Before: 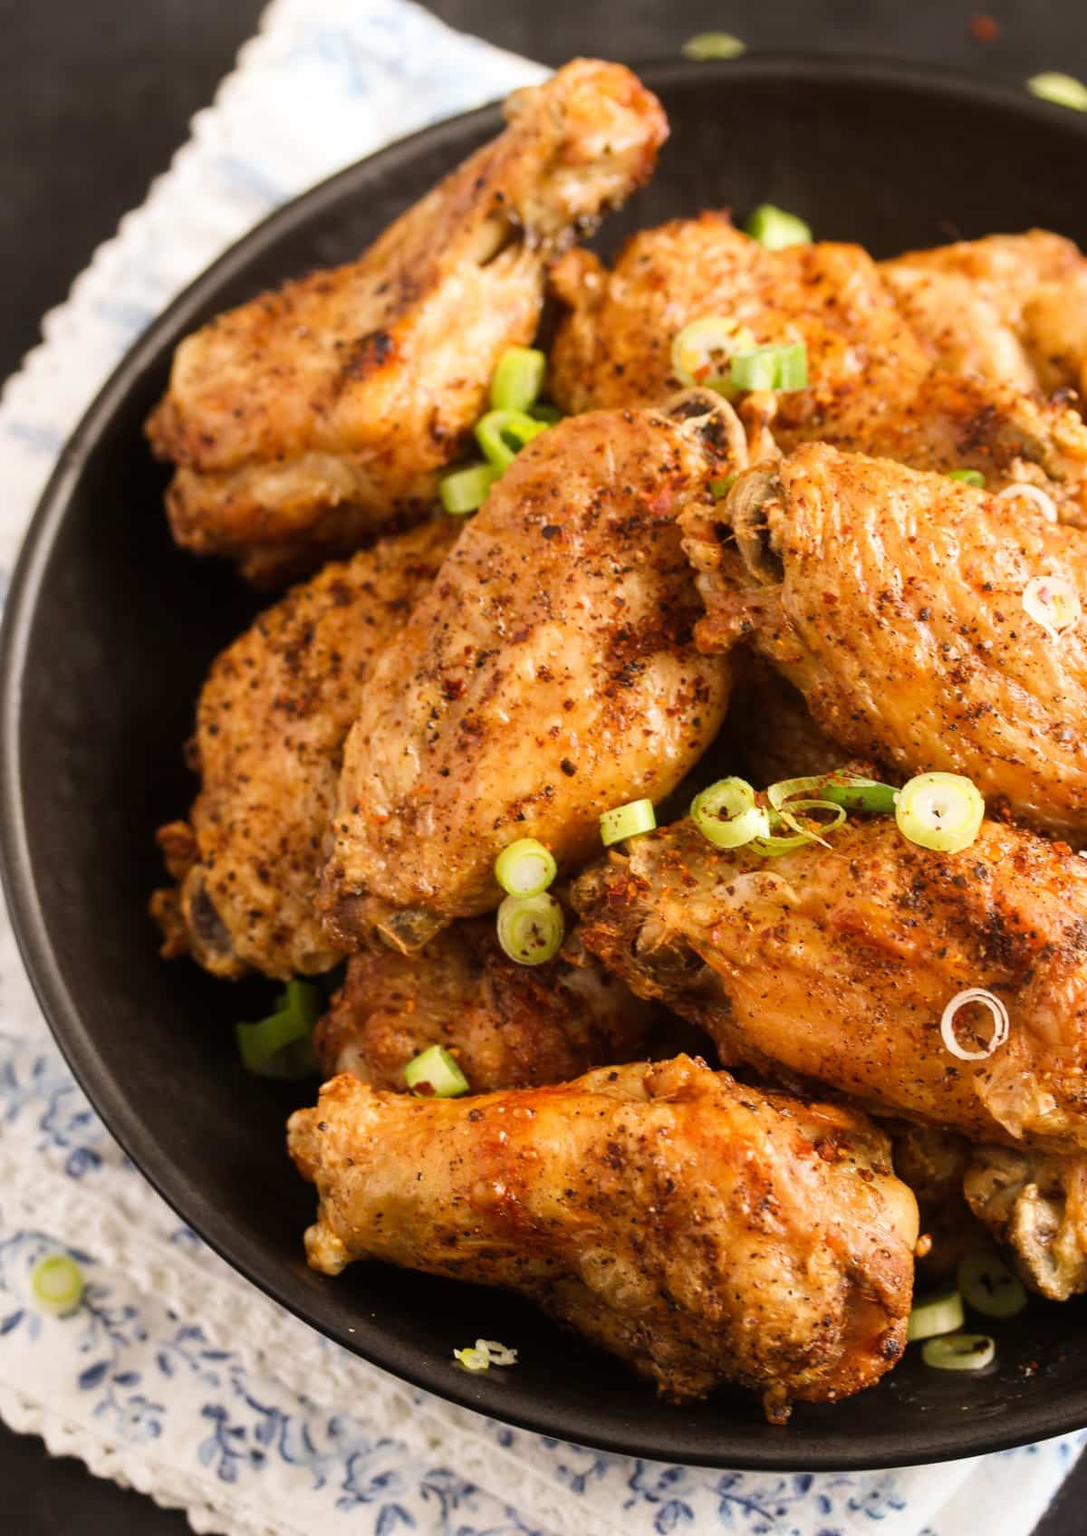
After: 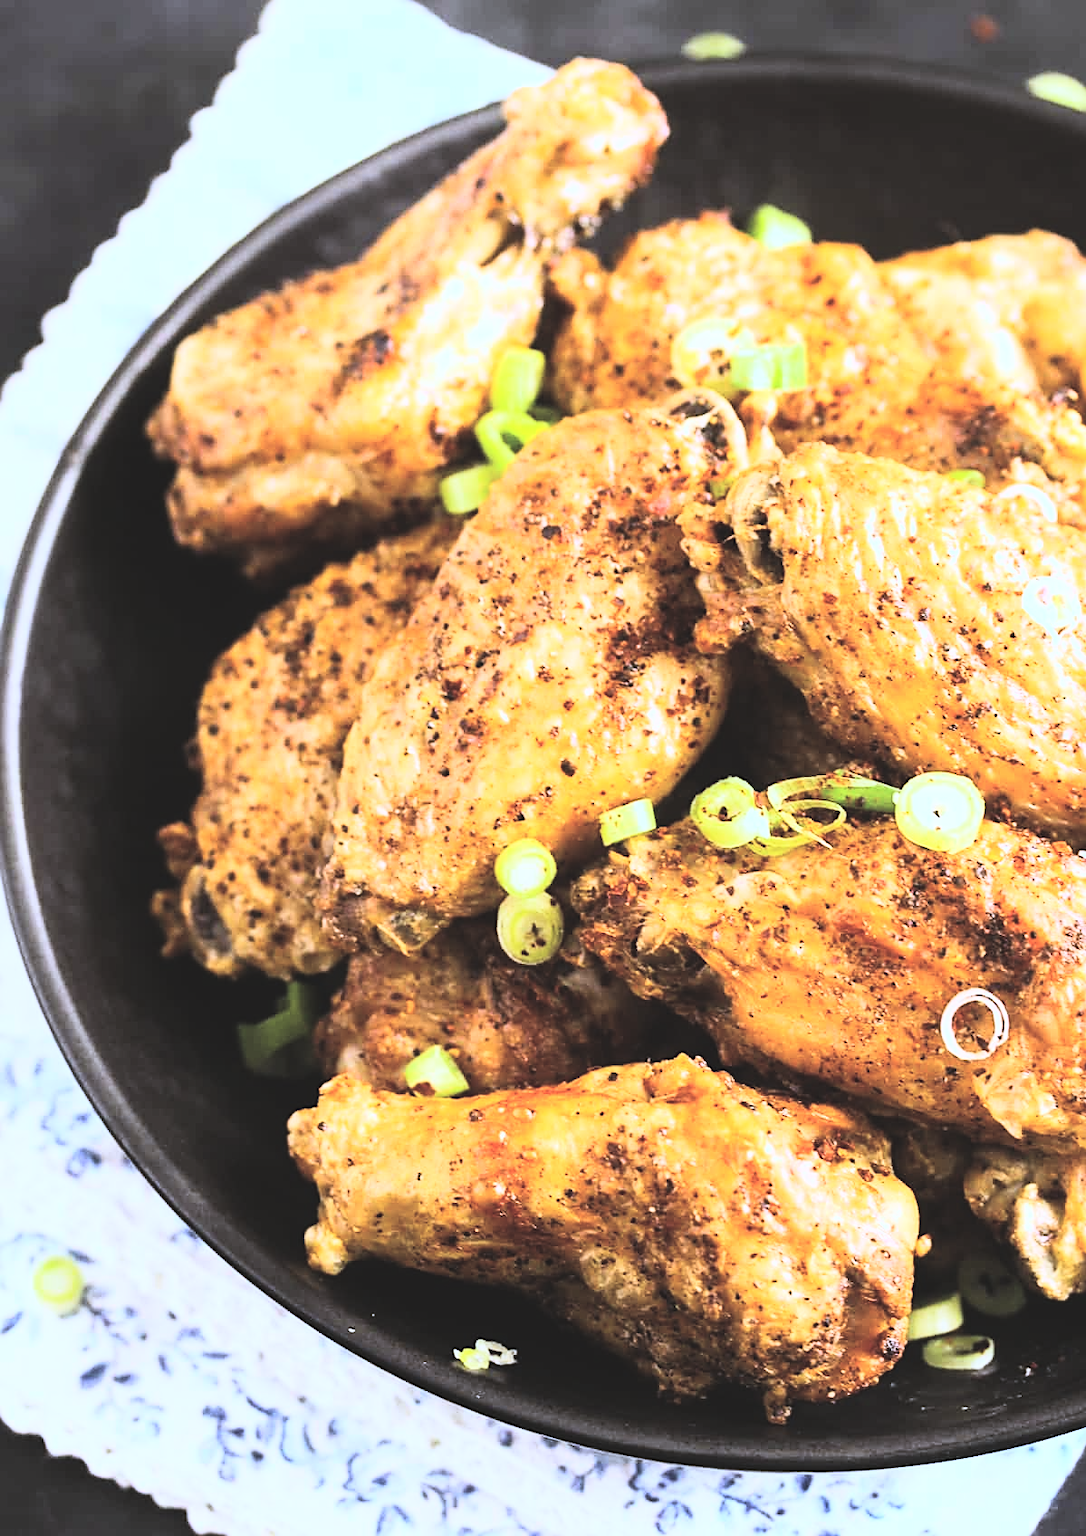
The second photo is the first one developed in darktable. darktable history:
white balance: red 0.871, blue 1.249
exposure: black level correction -0.028, compensate highlight preservation false
rgb curve: curves: ch0 [(0, 0) (0.21, 0.15) (0.24, 0.21) (0.5, 0.75) (0.75, 0.96) (0.89, 0.99) (1, 1)]; ch1 [(0, 0.02) (0.21, 0.13) (0.25, 0.2) (0.5, 0.67) (0.75, 0.9) (0.89, 0.97) (1, 1)]; ch2 [(0, 0.02) (0.21, 0.13) (0.25, 0.2) (0.5, 0.67) (0.75, 0.9) (0.89, 0.97) (1, 1)], compensate middle gray true
sharpen: on, module defaults
